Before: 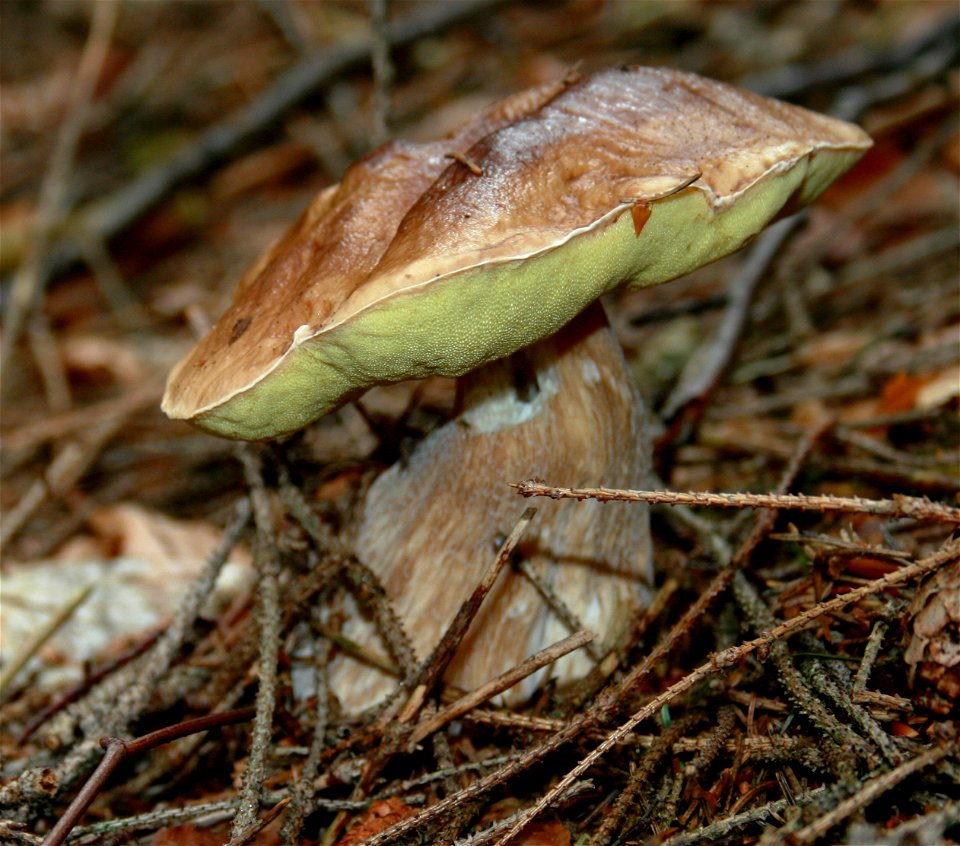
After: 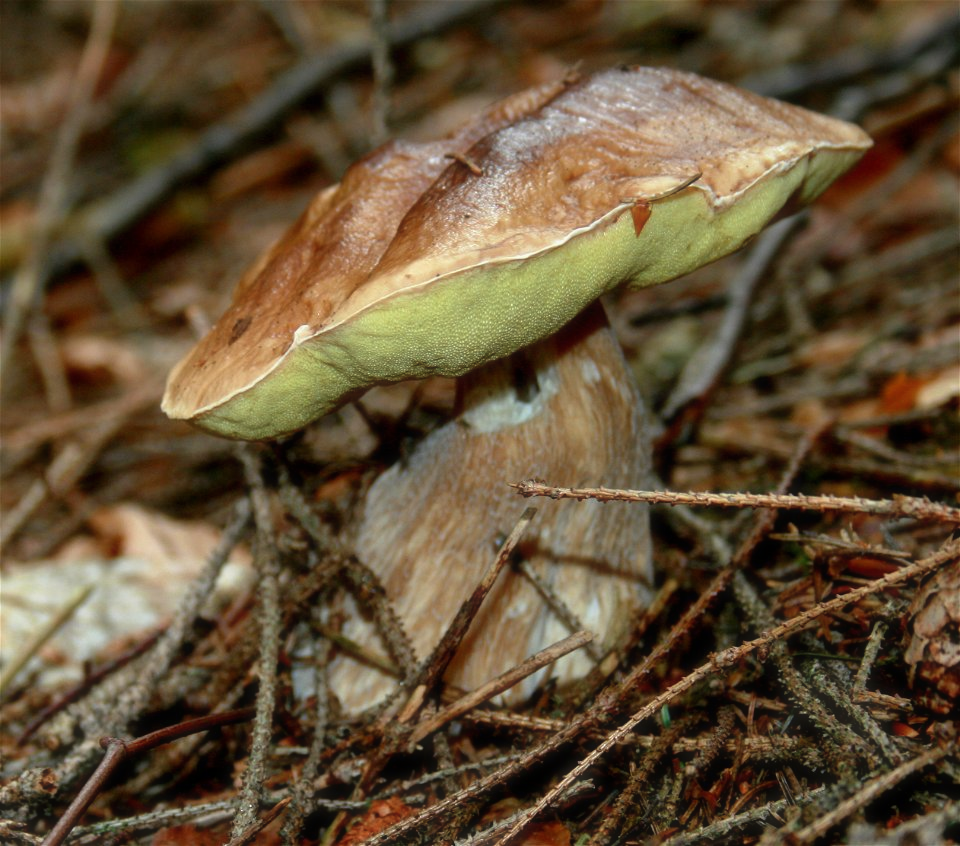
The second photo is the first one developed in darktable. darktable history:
haze removal: strength -0.105, compatibility mode true, adaptive false
